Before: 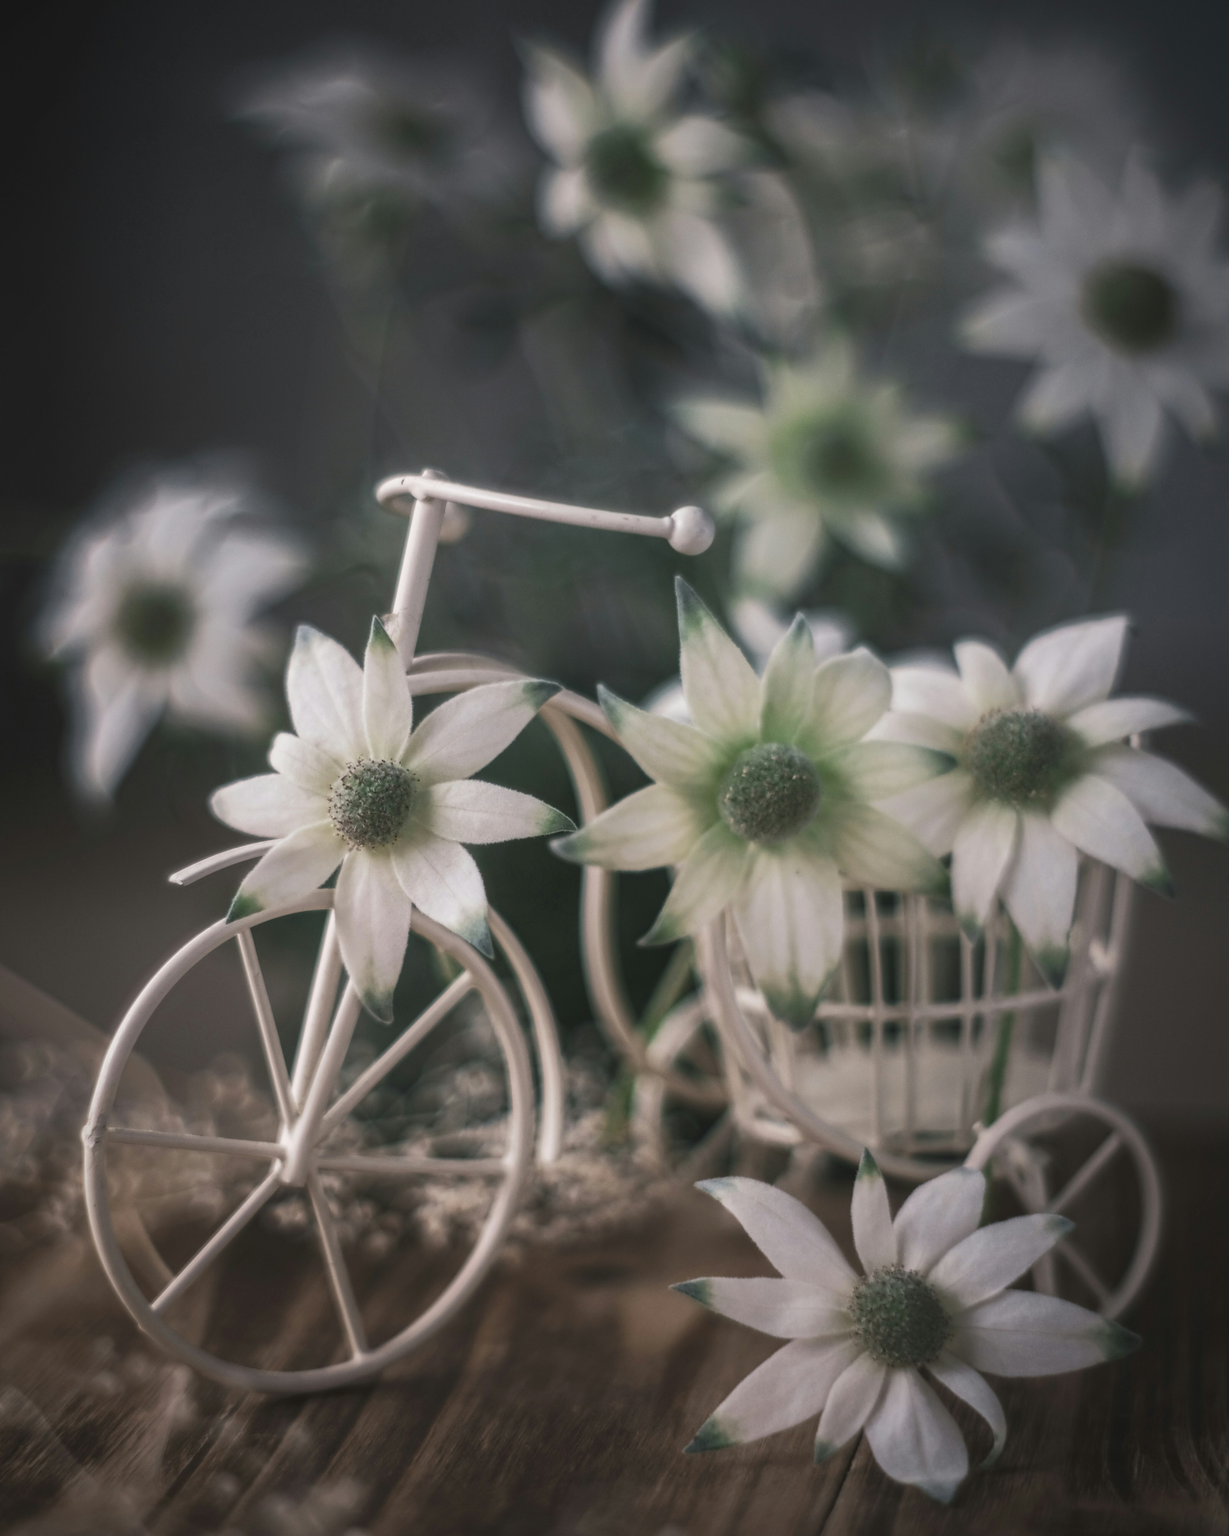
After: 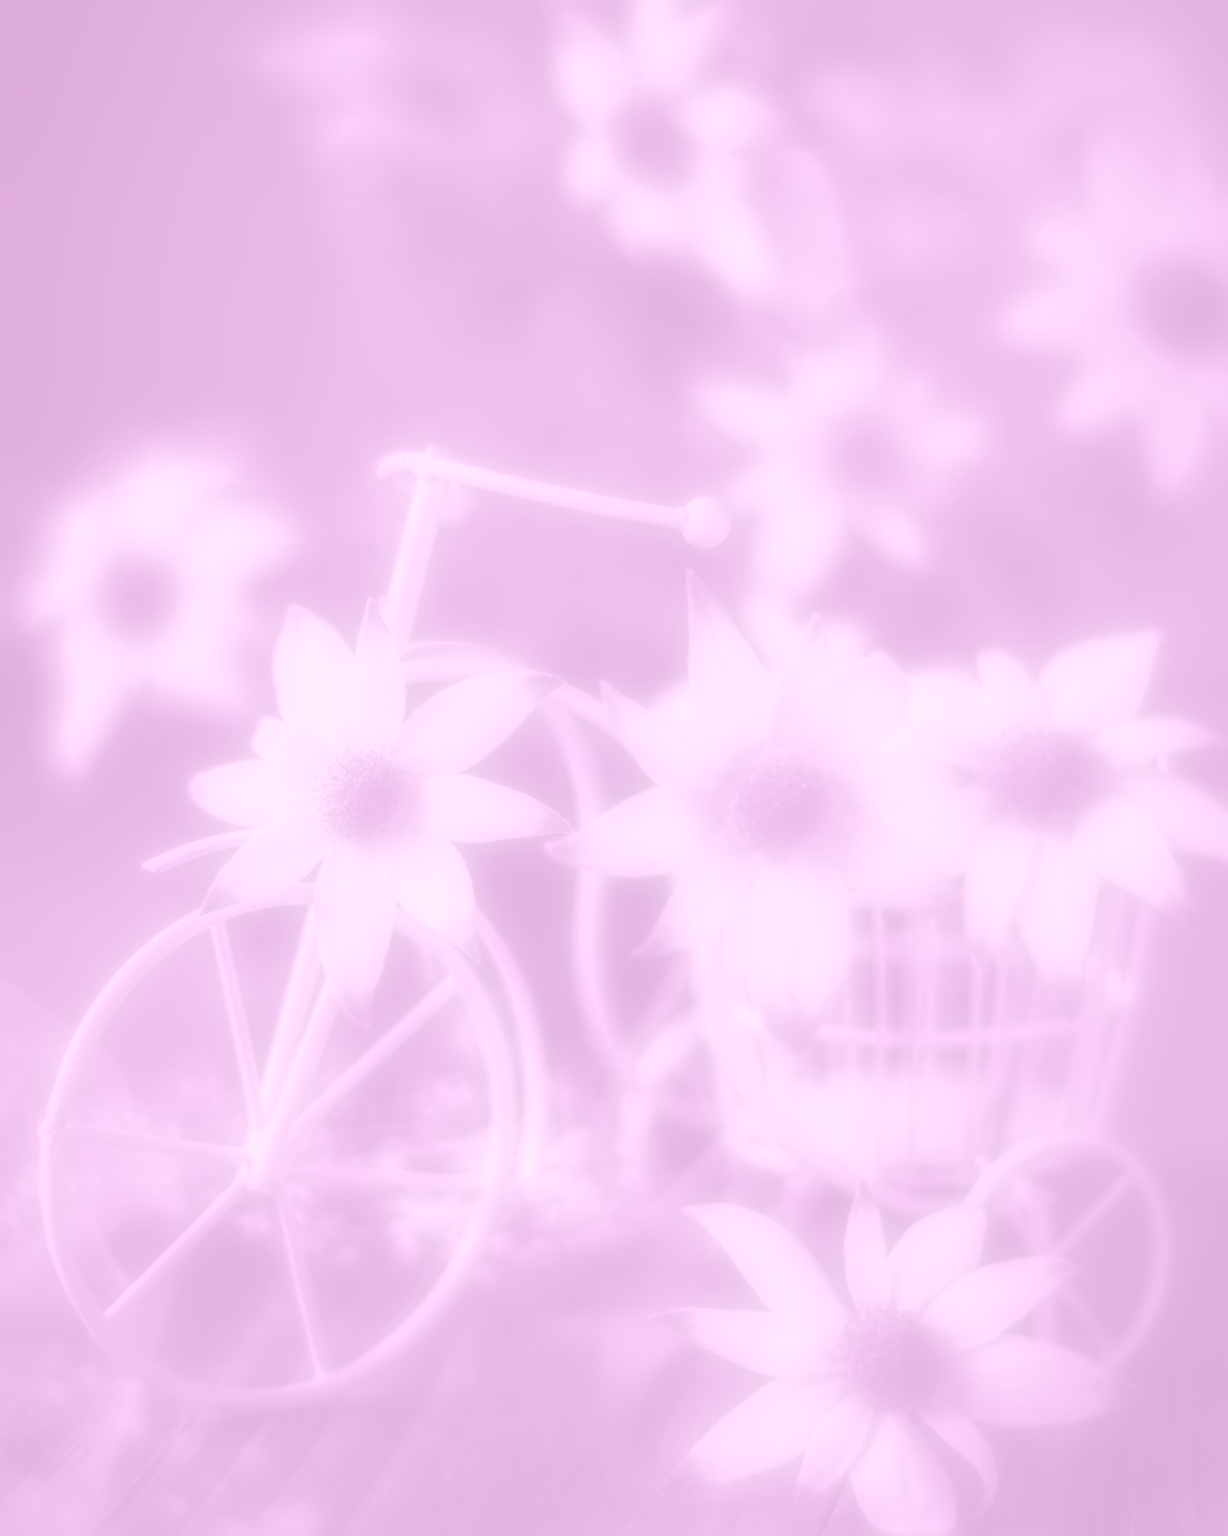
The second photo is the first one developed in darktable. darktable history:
white balance: emerald 1
crop and rotate: angle -2.38°
colorize: hue 331.2°, saturation 75%, source mix 30.28%, lightness 70.52%, version 1
soften: on, module defaults
